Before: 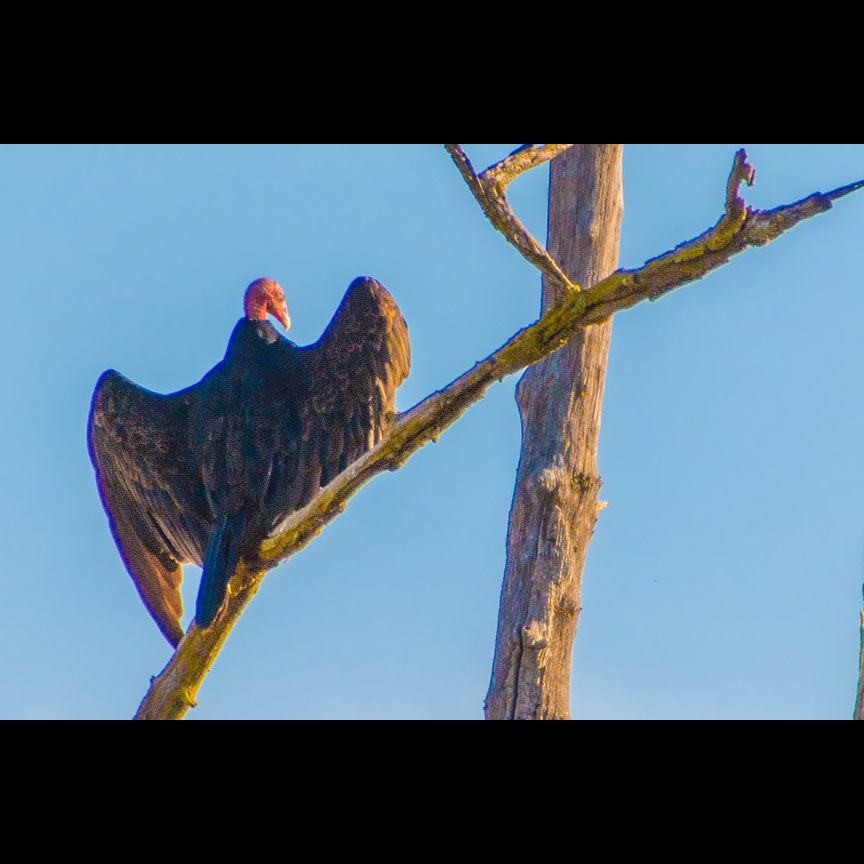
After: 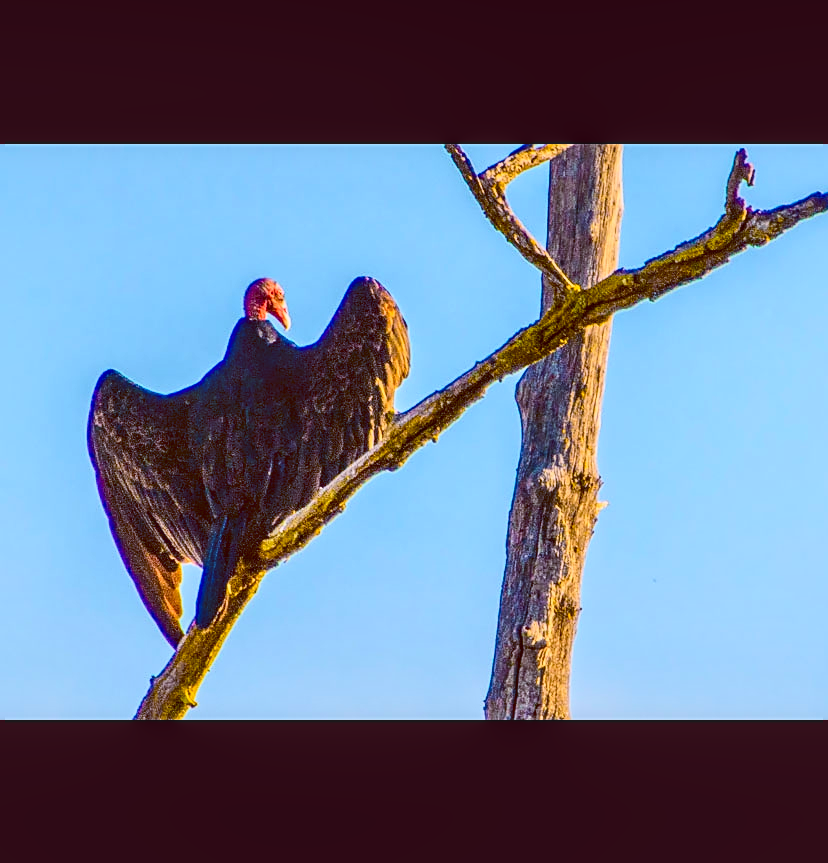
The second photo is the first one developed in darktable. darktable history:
crop: right 4.126%, bottom 0.031%
exposure: compensate highlight preservation false
color balance: lift [1, 1.015, 1.004, 0.985], gamma [1, 0.958, 0.971, 1.042], gain [1, 0.956, 0.977, 1.044]
sharpen: on, module defaults
tone curve: curves: ch0 [(0, 0.031) (0.145, 0.106) (0.319, 0.269) (0.495, 0.544) (0.707, 0.833) (0.859, 0.931) (1, 0.967)]; ch1 [(0, 0) (0.279, 0.218) (0.424, 0.411) (0.495, 0.504) (0.538, 0.55) (0.578, 0.595) (0.707, 0.778) (1, 1)]; ch2 [(0, 0) (0.125, 0.089) (0.353, 0.329) (0.436, 0.432) (0.552, 0.554) (0.615, 0.674) (1, 1)], color space Lab, independent channels, preserve colors none
local contrast: on, module defaults
